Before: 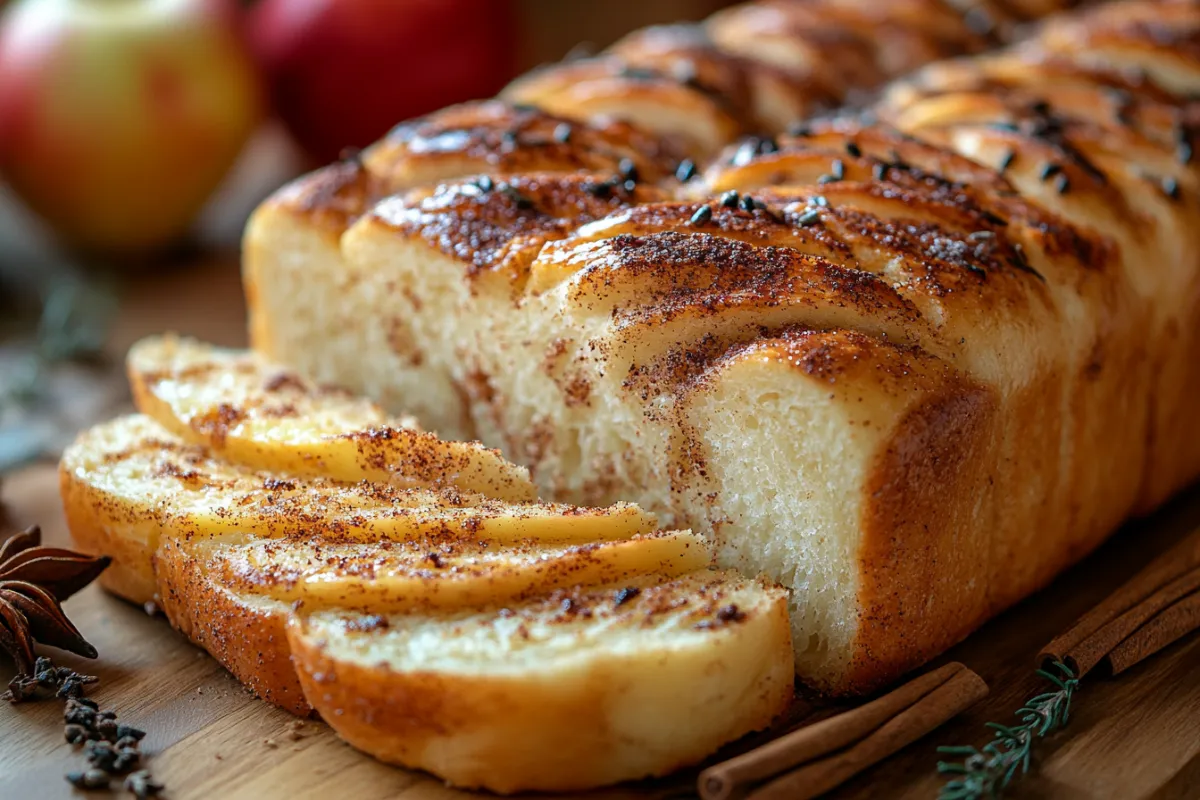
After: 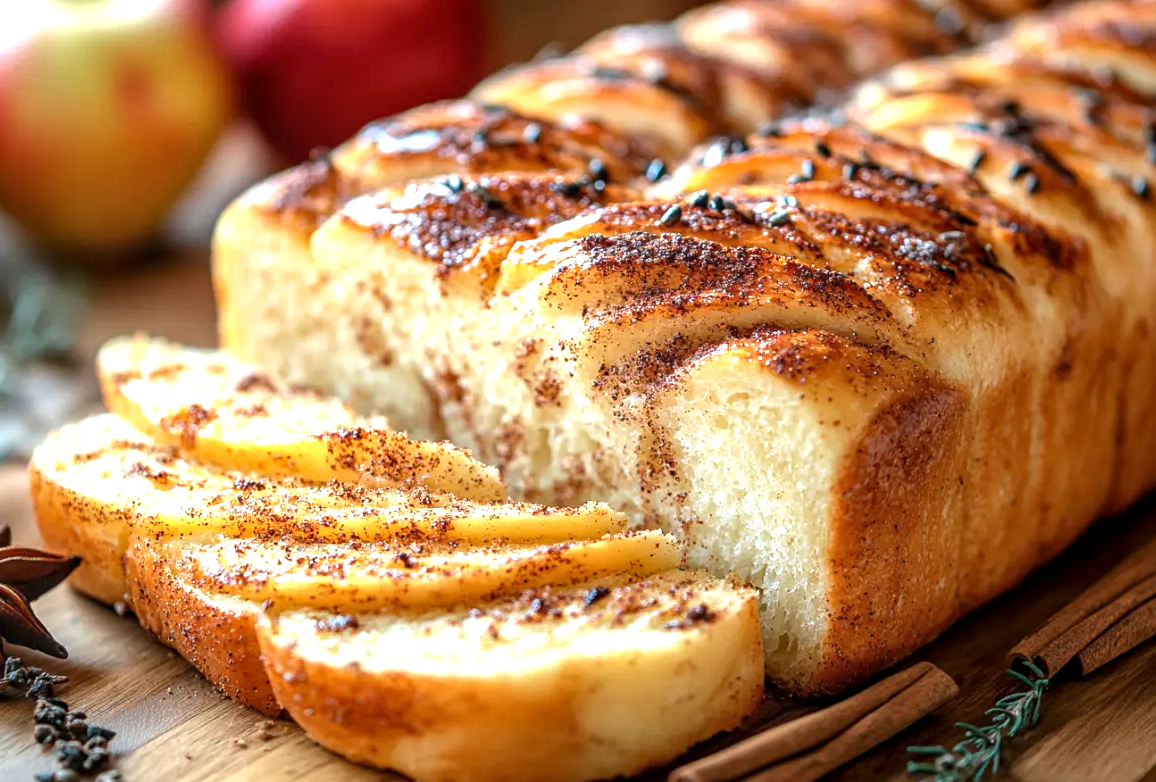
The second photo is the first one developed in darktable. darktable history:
exposure: black level correction 0, exposure 0.953 EV, compensate exposure bias true, compensate highlight preservation false
local contrast: on, module defaults
crop and rotate: left 2.536%, right 1.107%, bottom 2.246%
